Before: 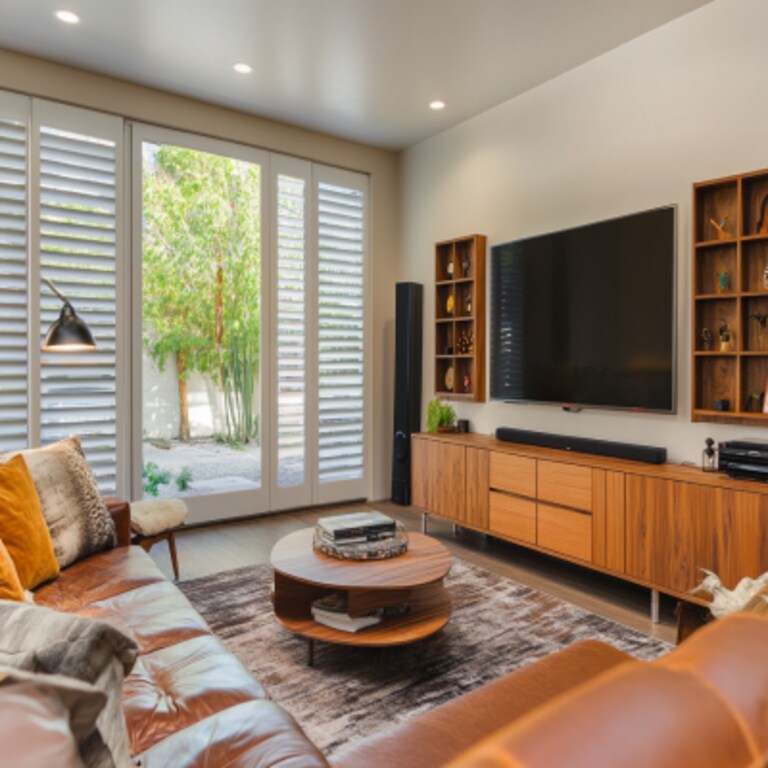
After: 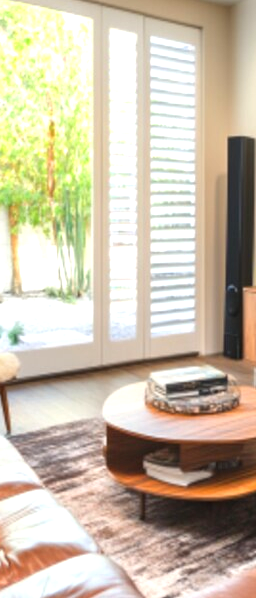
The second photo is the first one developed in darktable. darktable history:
crop and rotate: left 21.9%, top 19.051%, right 44.748%, bottom 2.991%
exposure: black level correction 0, exposure 1.001 EV, compensate highlight preservation false
